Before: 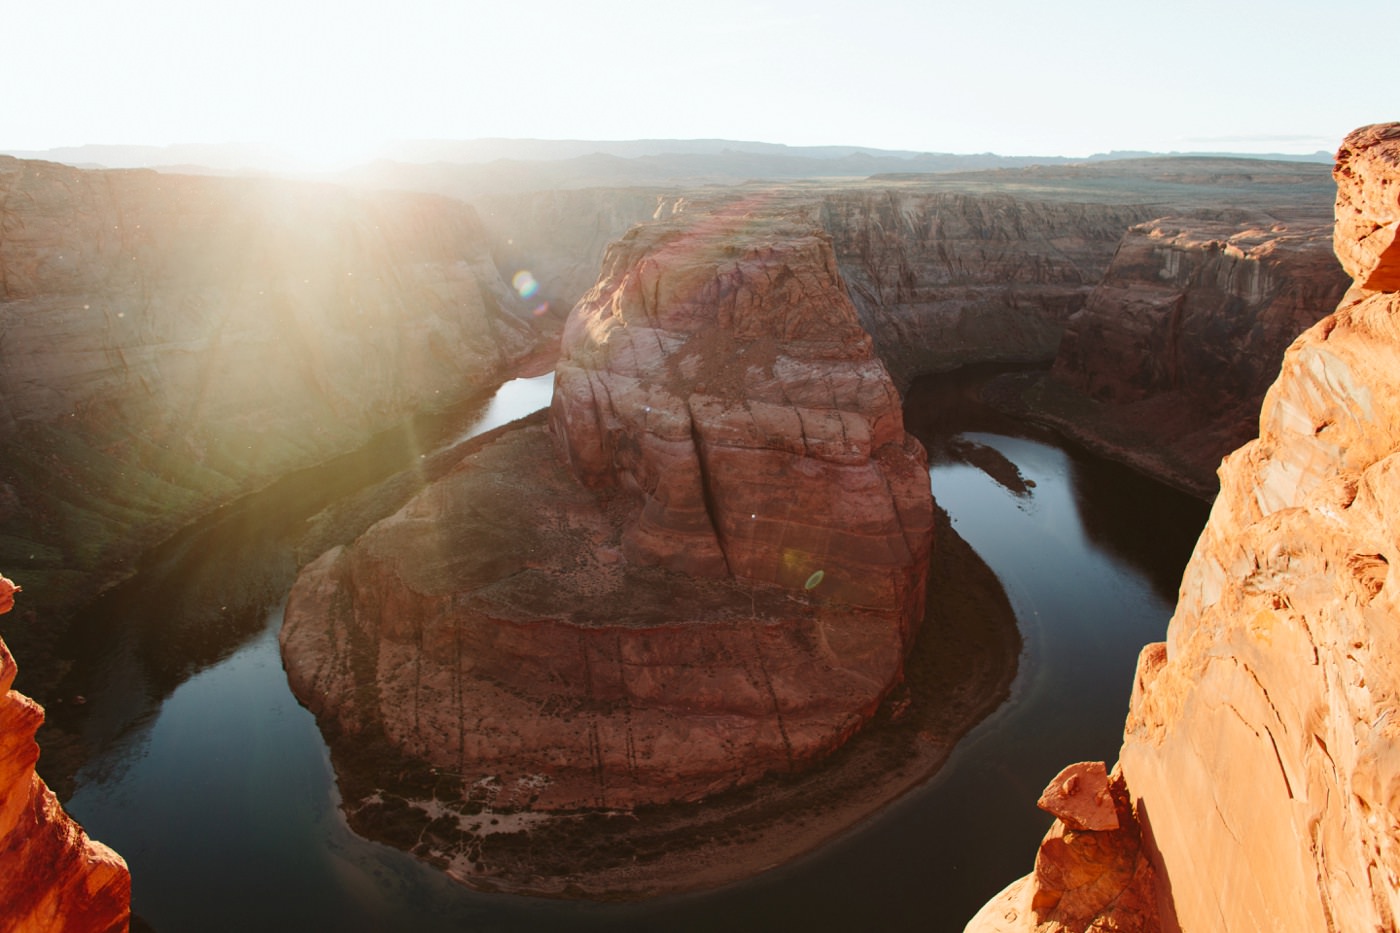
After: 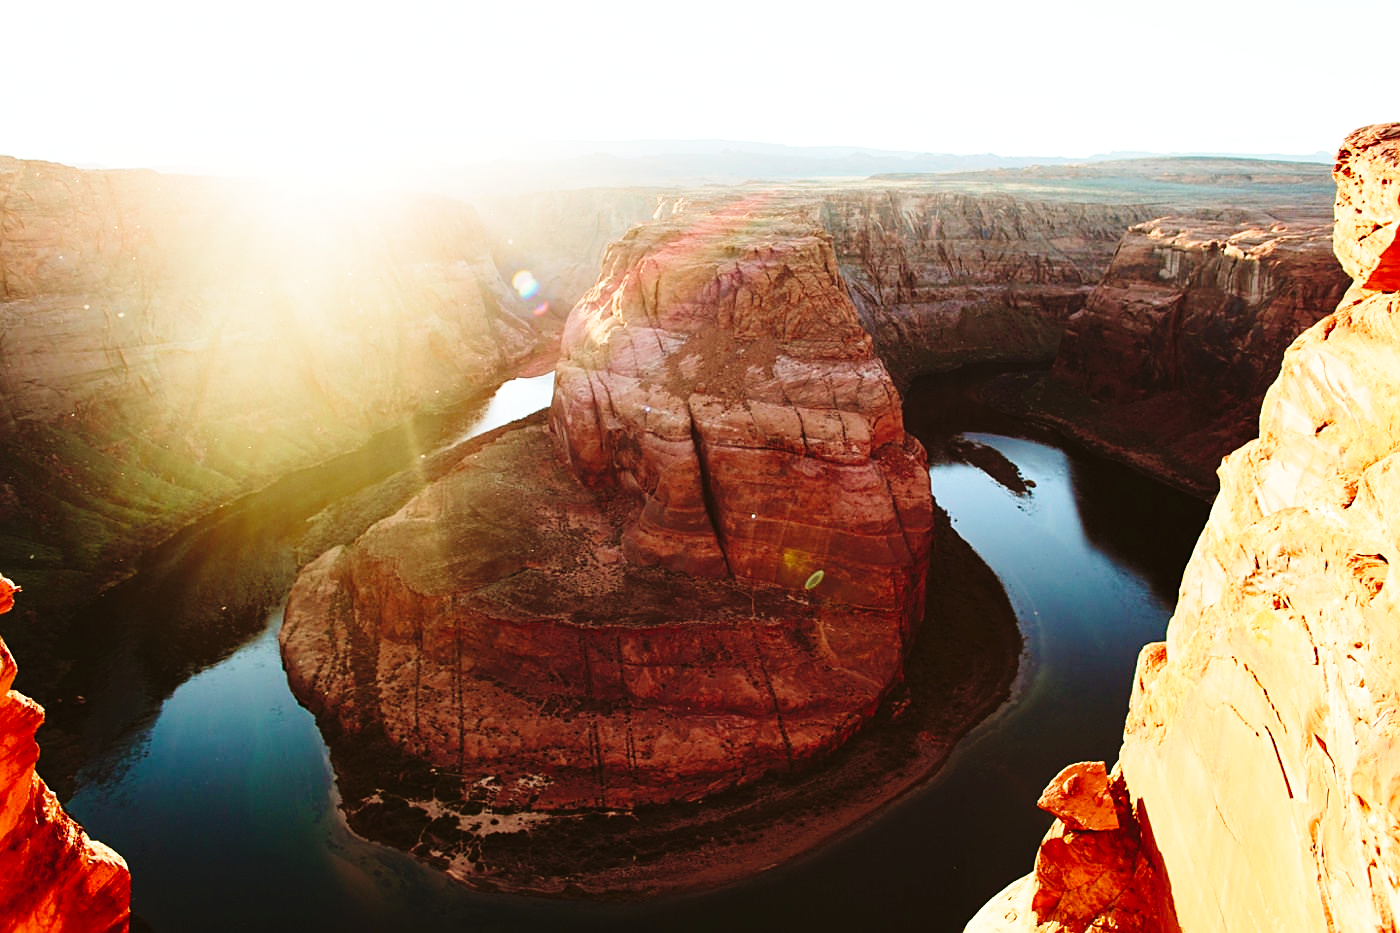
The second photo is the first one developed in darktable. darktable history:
shadows and highlights: shadows -10.44, white point adjustment 1.63, highlights 11.87, highlights color adjustment 72.41%
base curve: curves: ch0 [(0, 0) (0.04, 0.03) (0.133, 0.232) (0.448, 0.748) (0.843, 0.968) (1, 1)], preserve colors none
sharpen: on, module defaults
velvia: strength 44.64%
